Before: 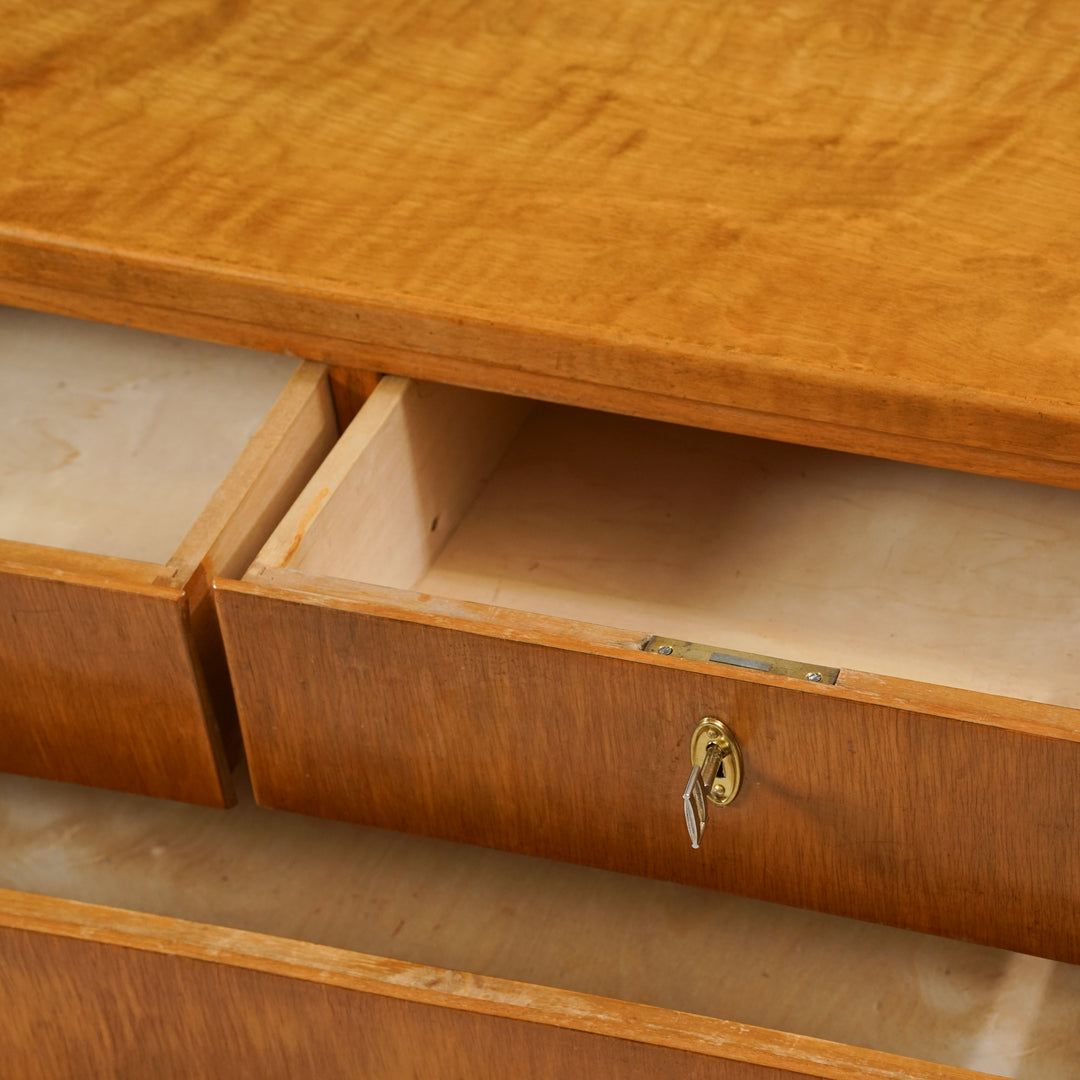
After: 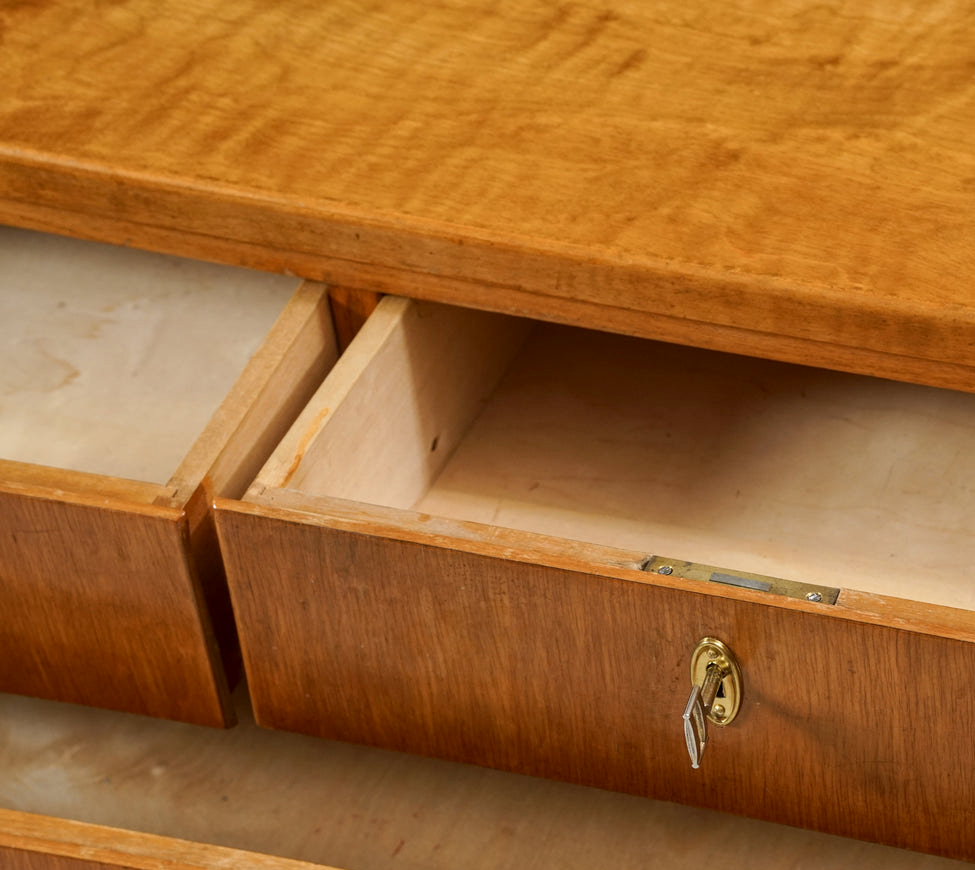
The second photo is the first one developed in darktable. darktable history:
crop: top 7.49%, right 9.717%, bottom 11.943%
local contrast: on, module defaults
